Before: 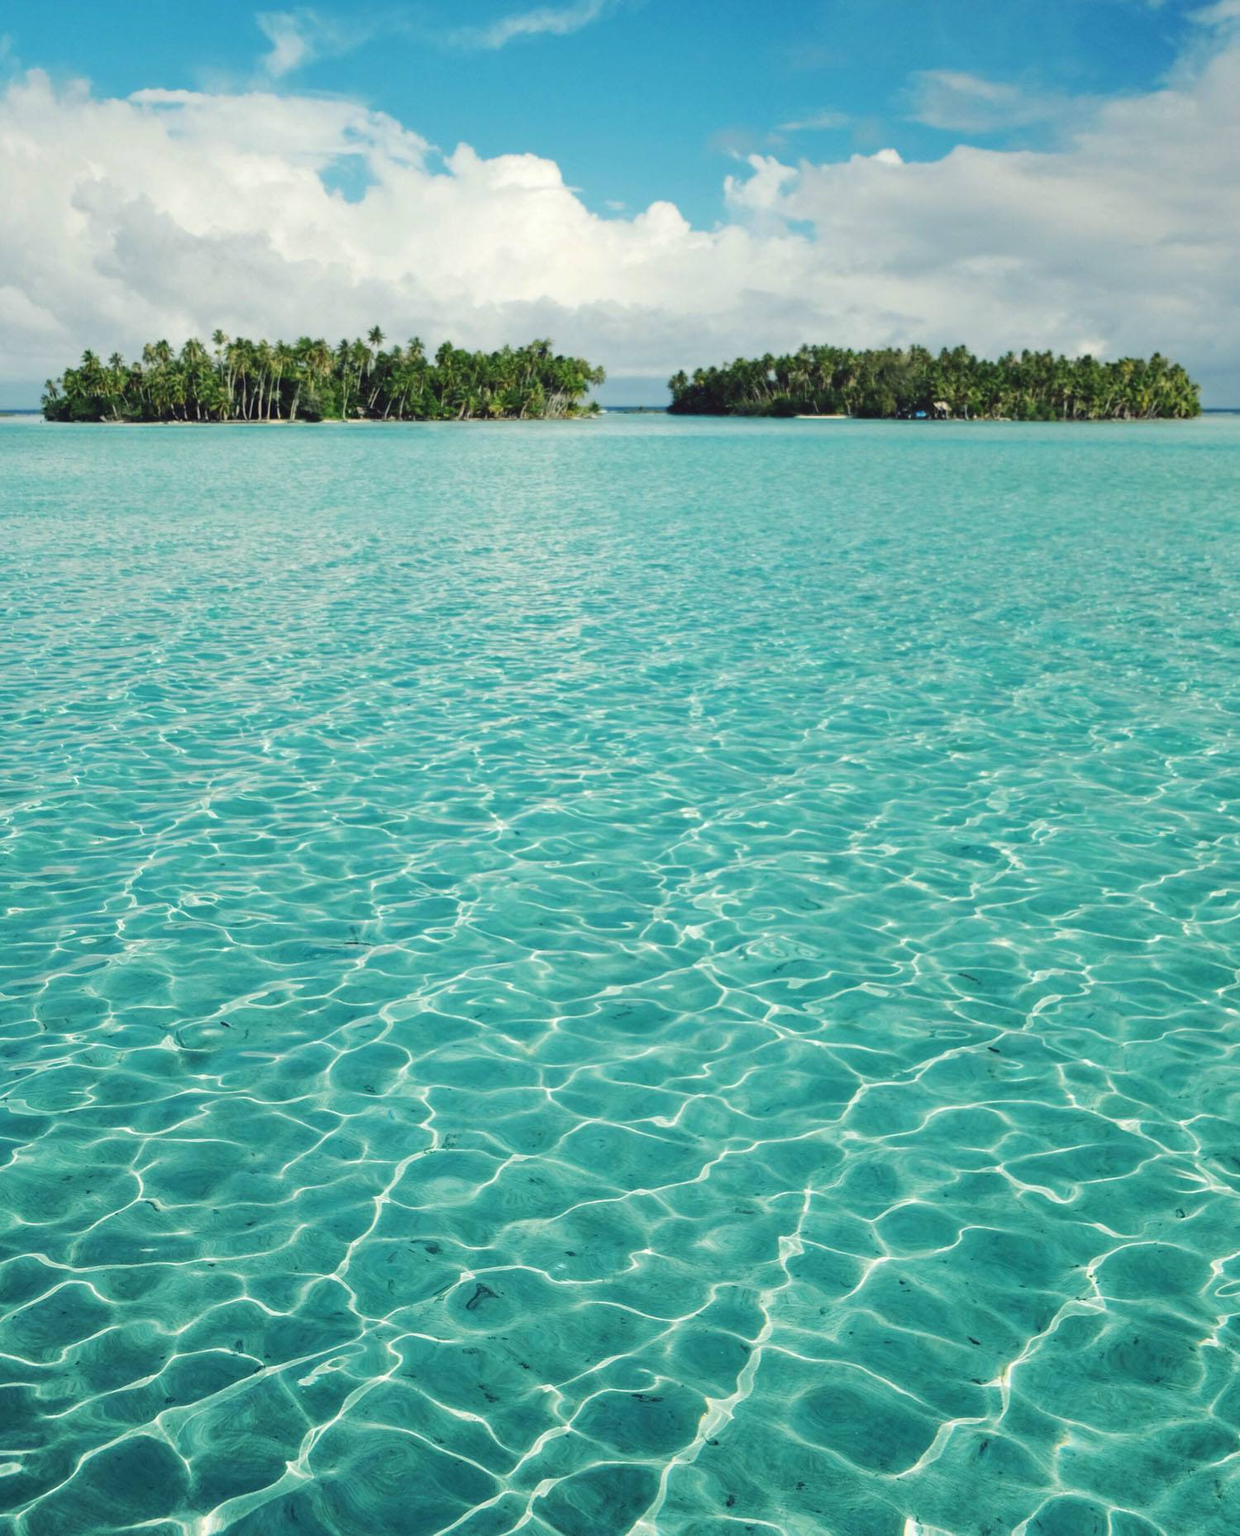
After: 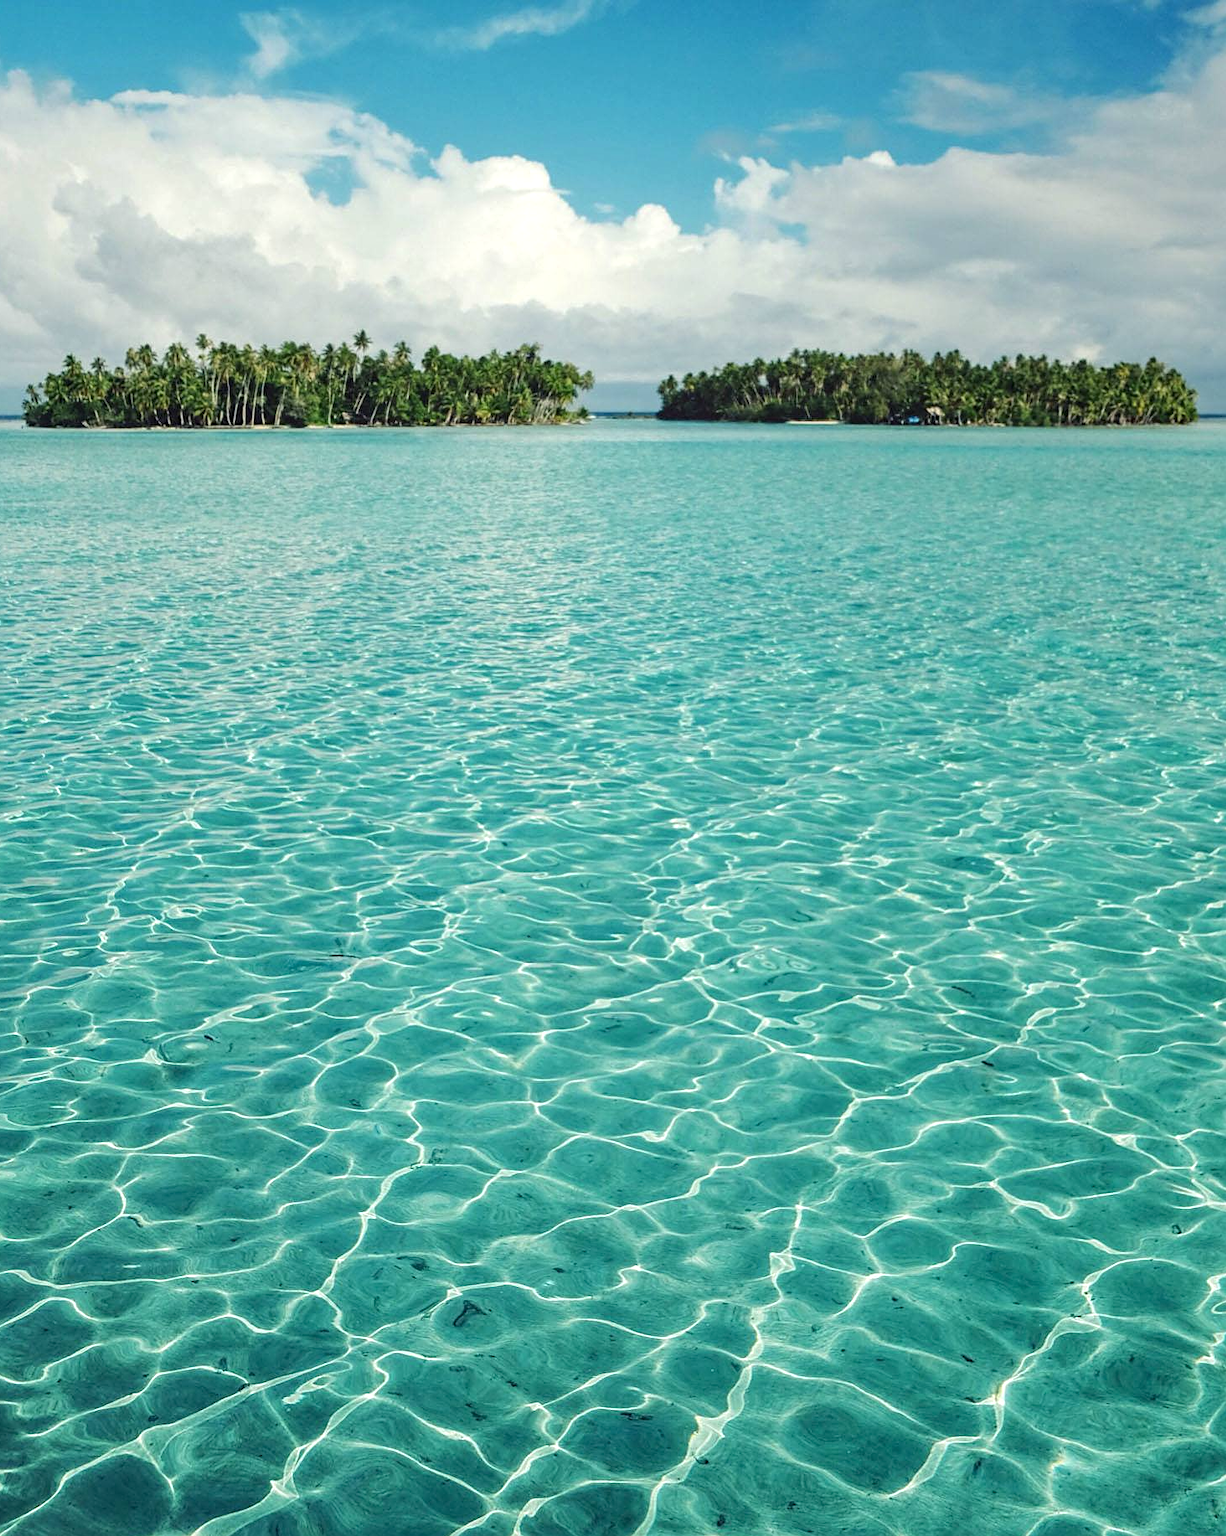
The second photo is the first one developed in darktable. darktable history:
local contrast: on, module defaults
sharpen: on, module defaults
crop and rotate: left 1.622%, right 0.707%, bottom 1.263%
